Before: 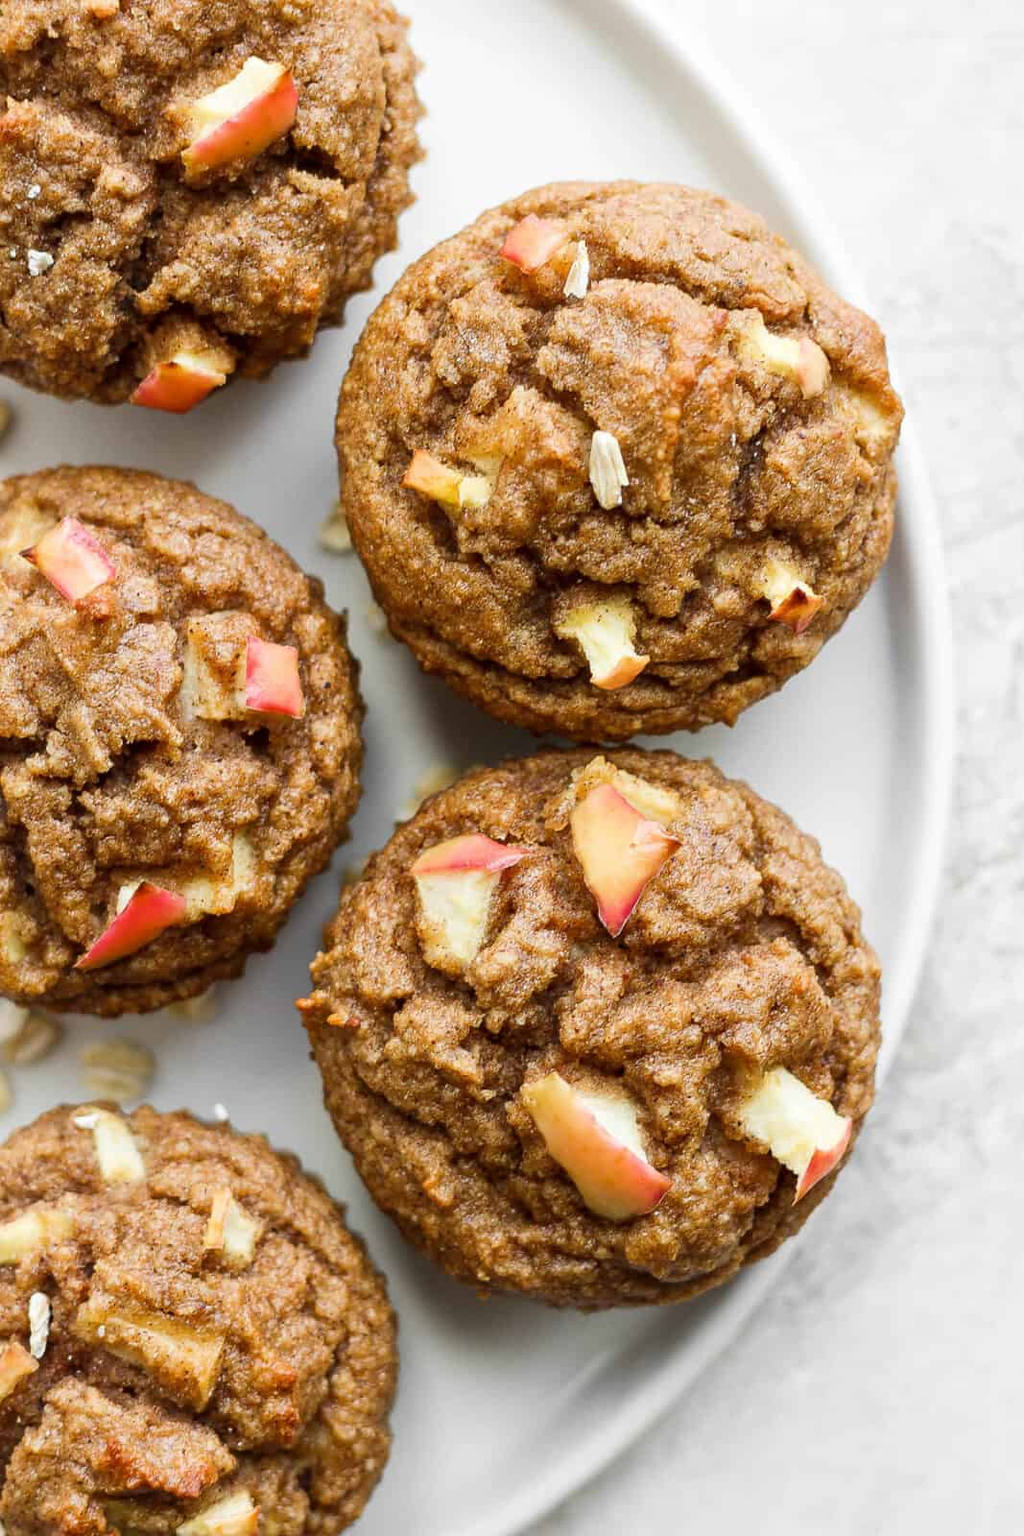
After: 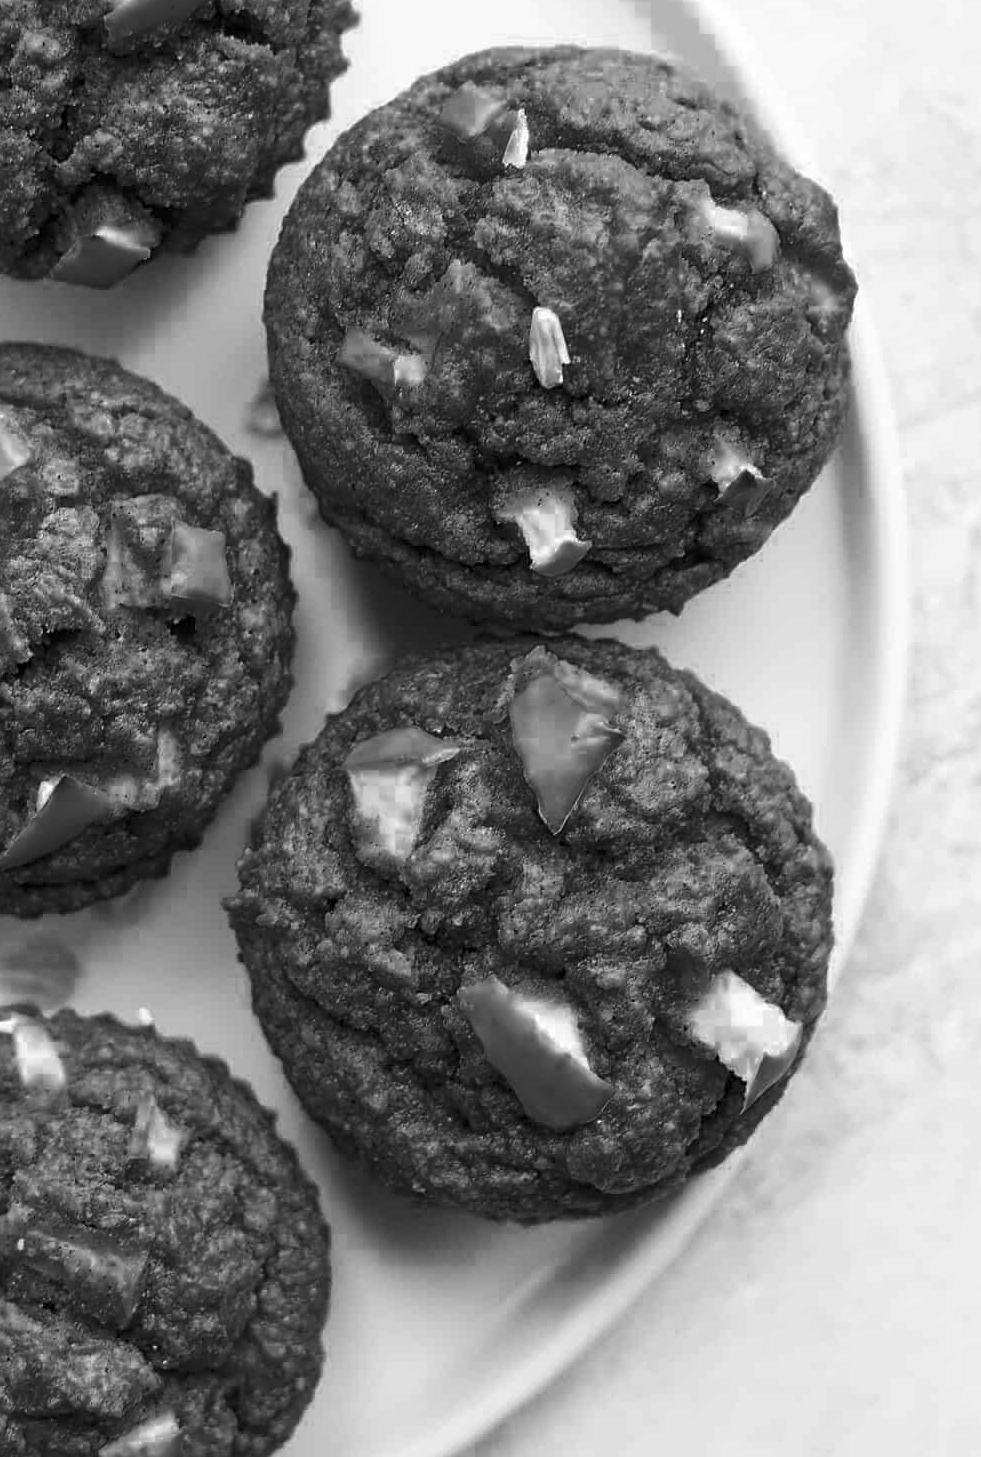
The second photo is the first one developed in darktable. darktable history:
color zones: curves: ch0 [(0.002, 0.429) (0.121, 0.212) (0.198, 0.113) (0.276, 0.344) (0.331, 0.541) (0.41, 0.56) (0.482, 0.289) (0.619, 0.227) (0.721, 0.18) (0.821, 0.435) (0.928, 0.555) (1, 0.587)]; ch1 [(0, 0) (0.143, 0) (0.286, 0) (0.429, 0) (0.571, 0) (0.714, 0) (0.857, 0)]
sharpen: on, module defaults
crop and rotate: left 7.988%, top 8.875%
